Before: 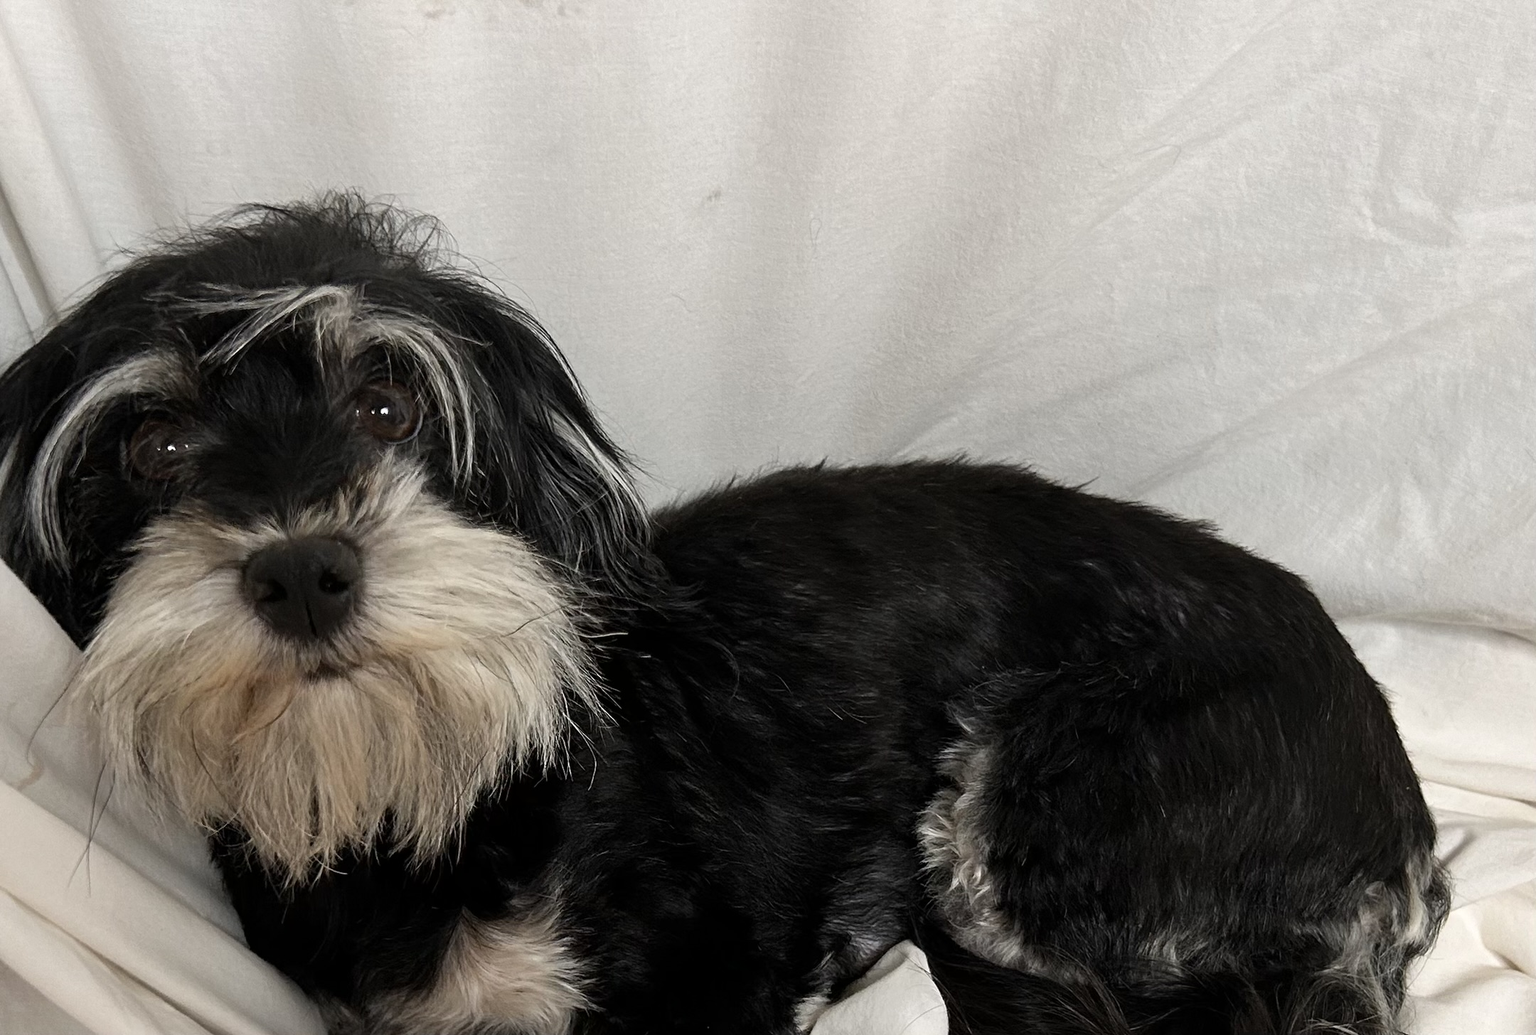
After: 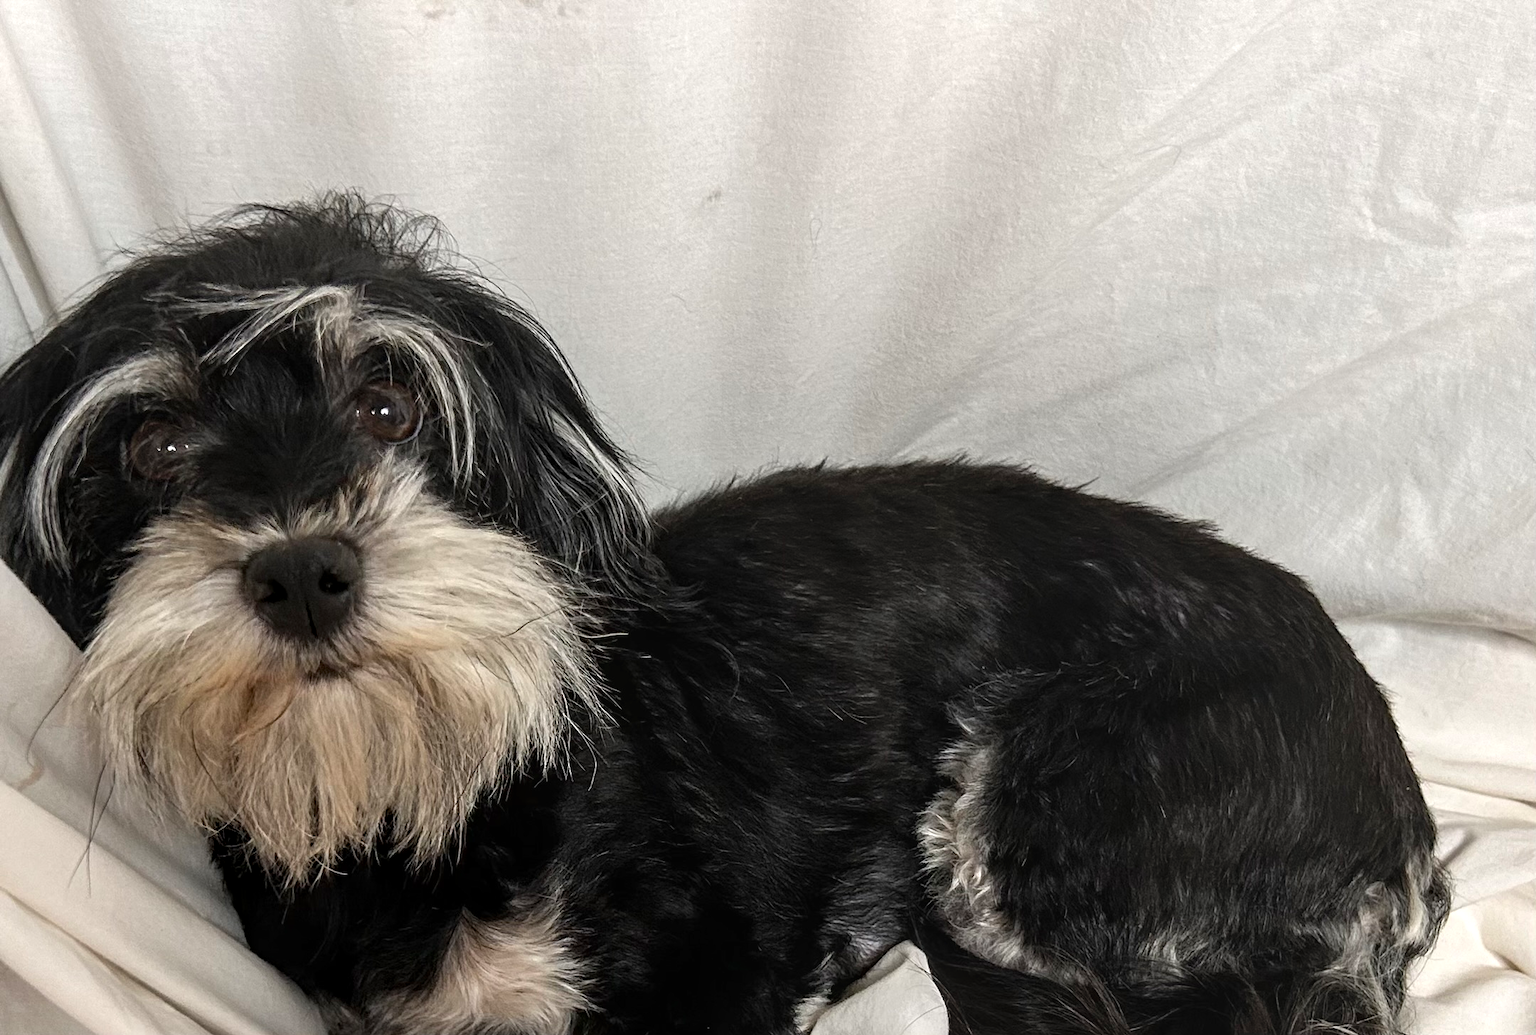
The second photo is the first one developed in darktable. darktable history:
exposure: exposure 0.258 EV, compensate highlight preservation false
local contrast: on, module defaults
